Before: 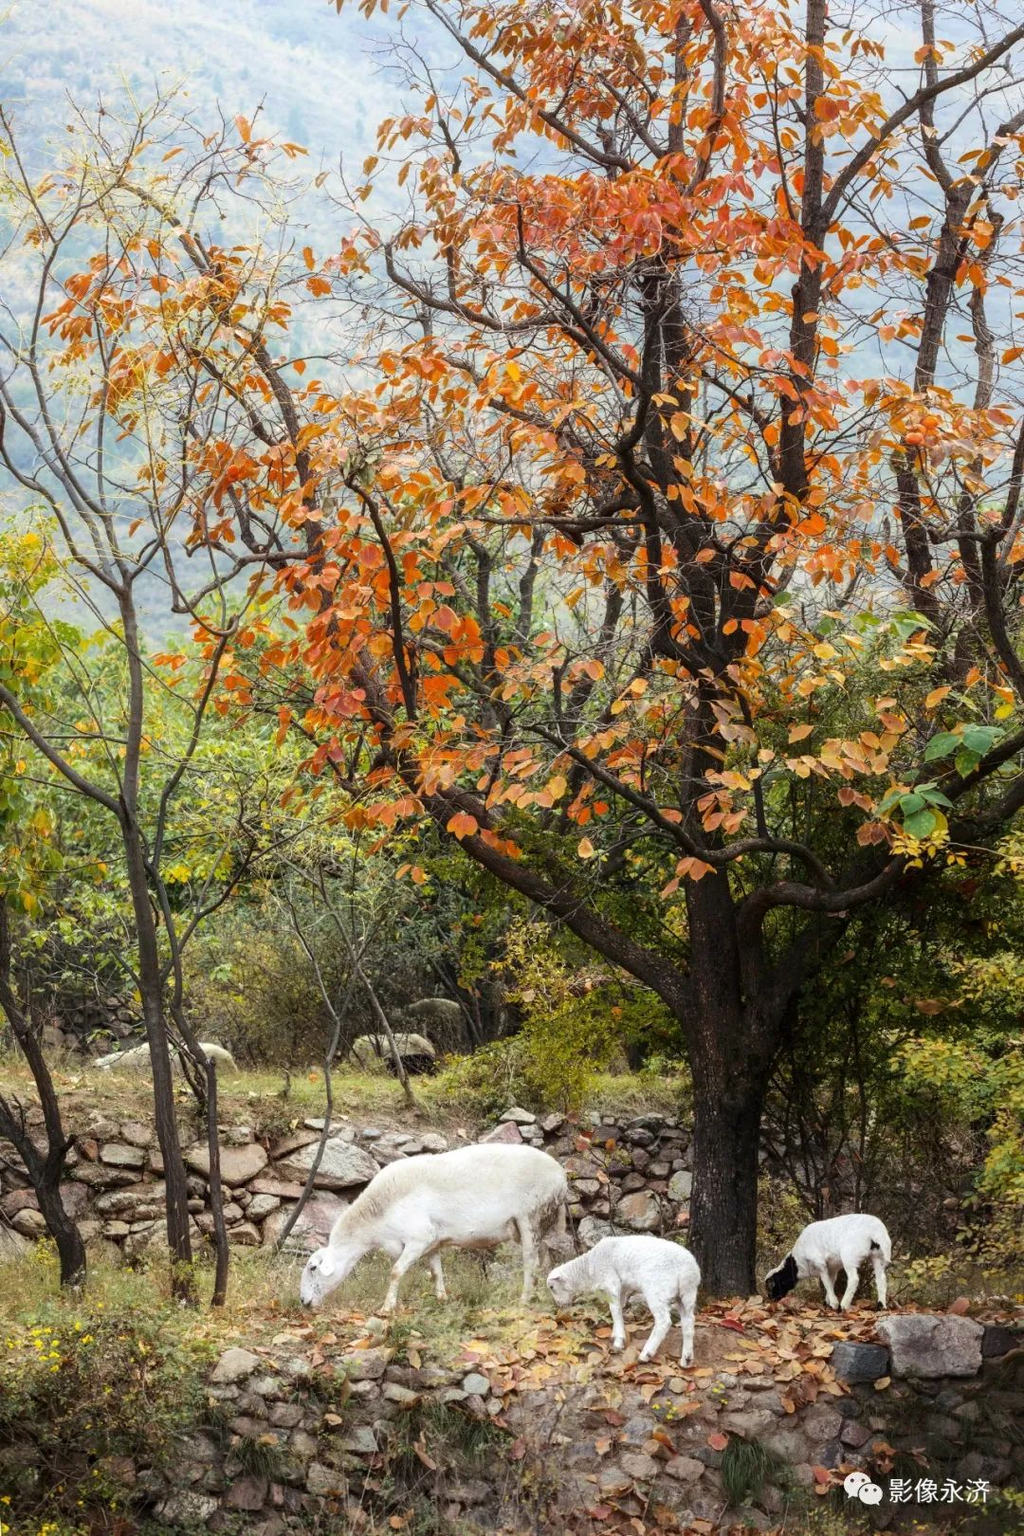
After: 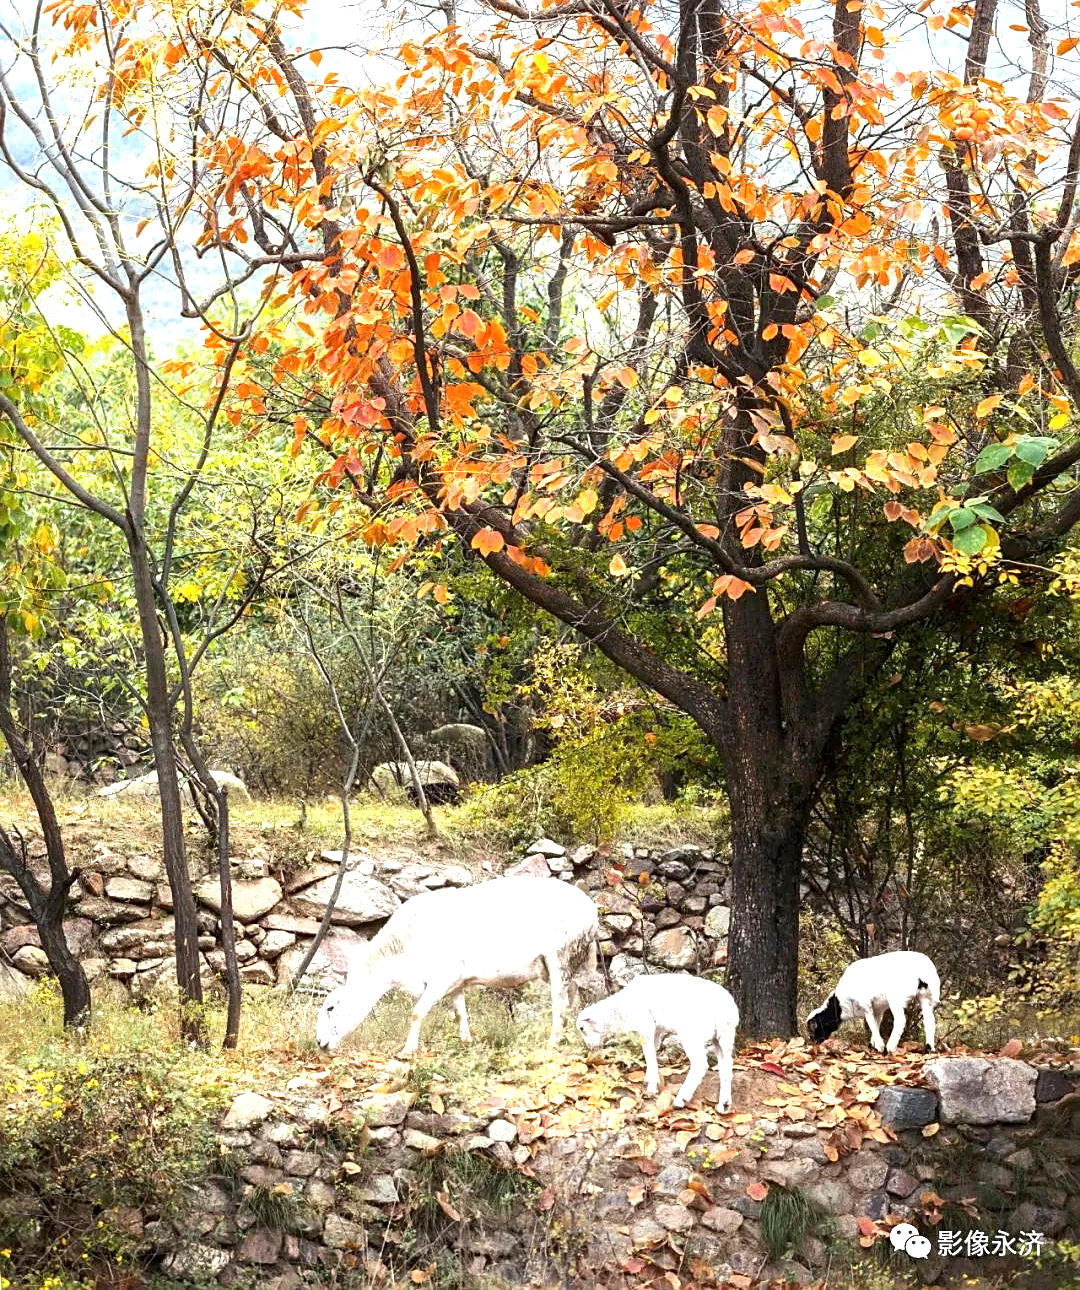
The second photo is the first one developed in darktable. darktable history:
exposure: black level correction 0.001, exposure 1.047 EV, compensate highlight preservation false
sharpen: amount 0.468
crop and rotate: top 20.321%
